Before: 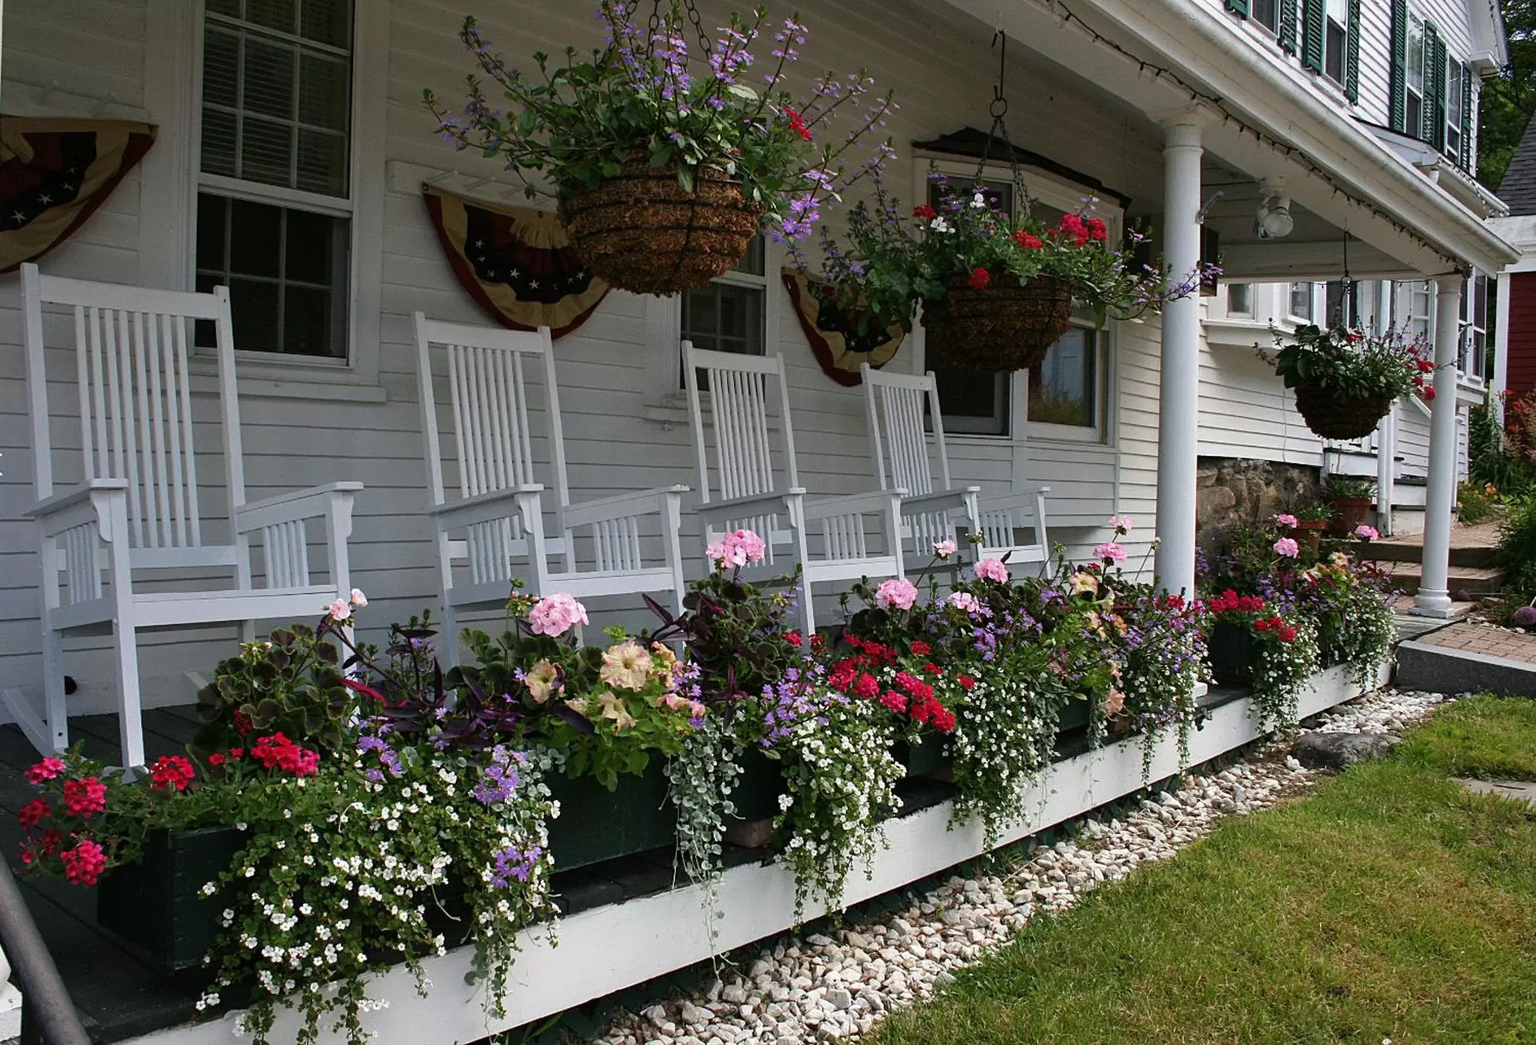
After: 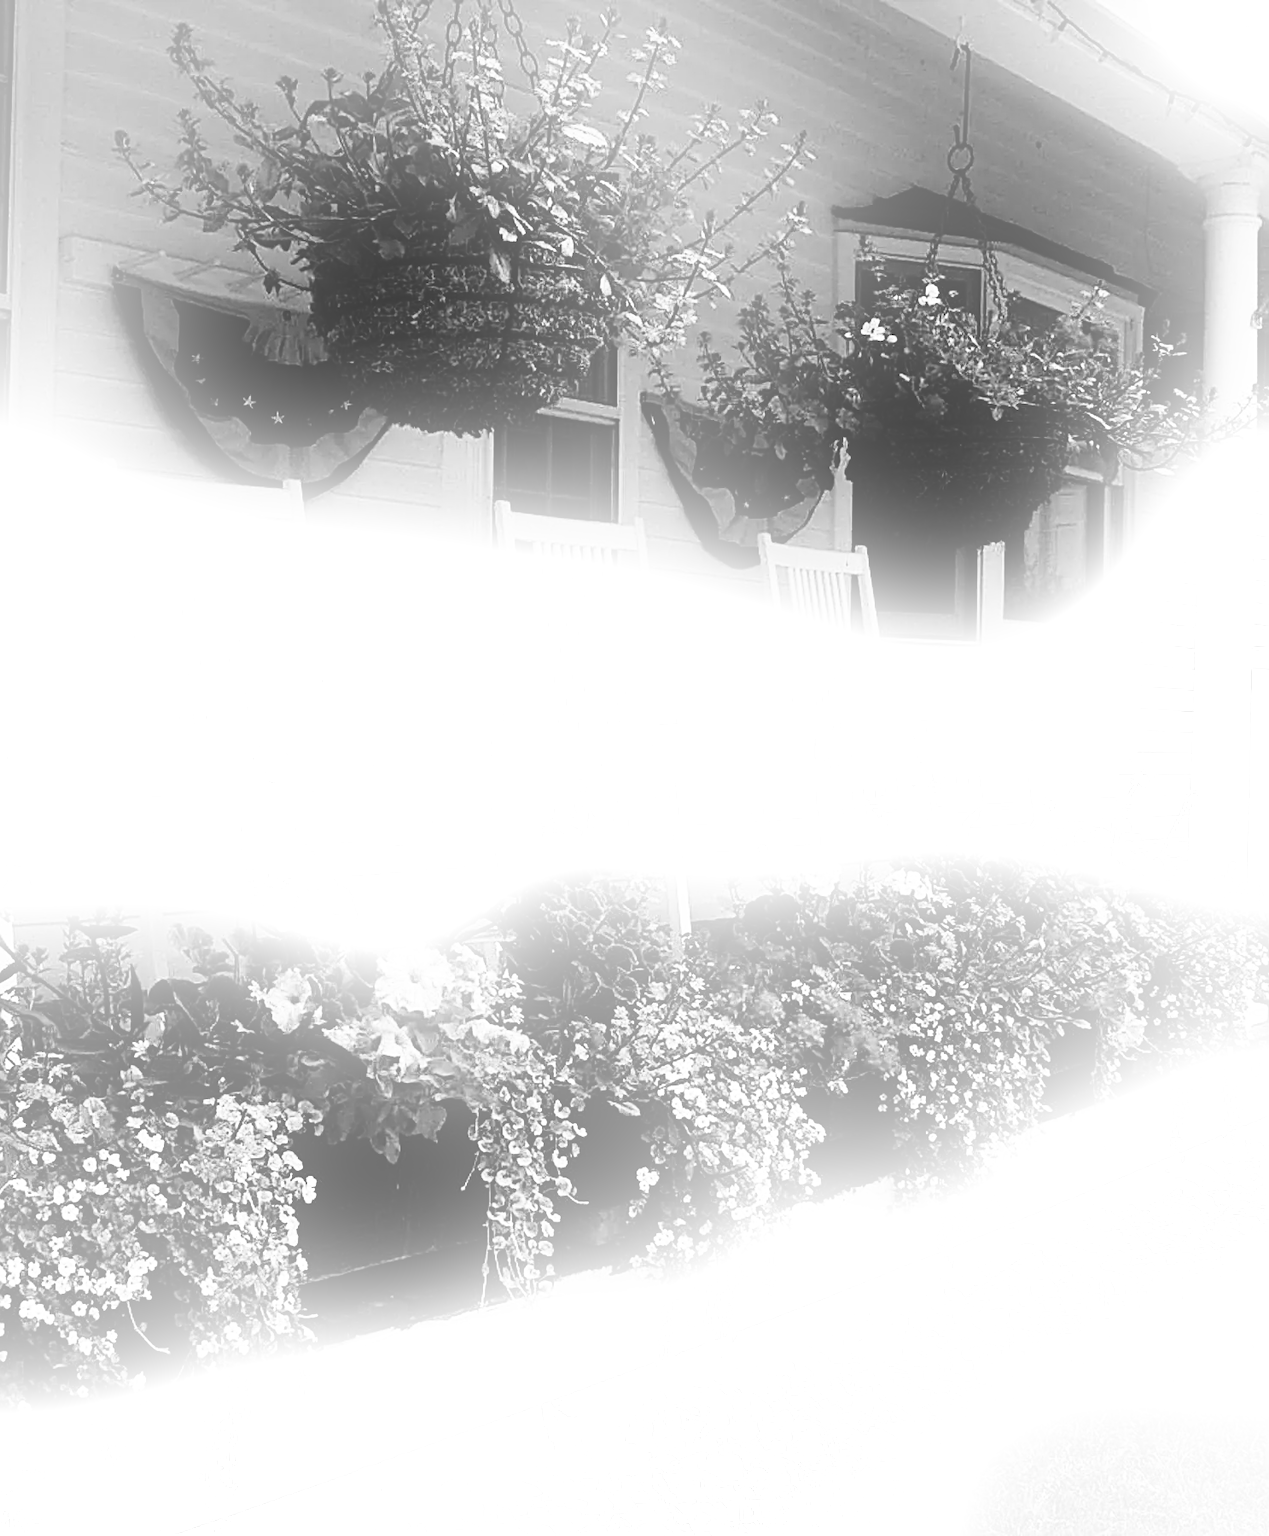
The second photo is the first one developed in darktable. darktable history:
rgb curve: curves: ch0 [(0, 0) (0.21, 0.15) (0.24, 0.21) (0.5, 0.75) (0.75, 0.96) (0.89, 0.99) (1, 1)]; ch1 [(0, 0.02) (0.21, 0.13) (0.25, 0.2) (0.5, 0.67) (0.75, 0.9) (0.89, 0.97) (1, 1)]; ch2 [(0, 0.02) (0.21, 0.13) (0.25, 0.2) (0.5, 0.67) (0.75, 0.9) (0.89, 0.97) (1, 1)], compensate middle gray true
color balance rgb: perceptual saturation grading › global saturation 30%, global vibrance 20%
crop and rotate: left 22.516%, right 21.234%
sharpen: amount 0.55
contrast brightness saturation: saturation -1
bloom: size 25%, threshold 5%, strength 90%
